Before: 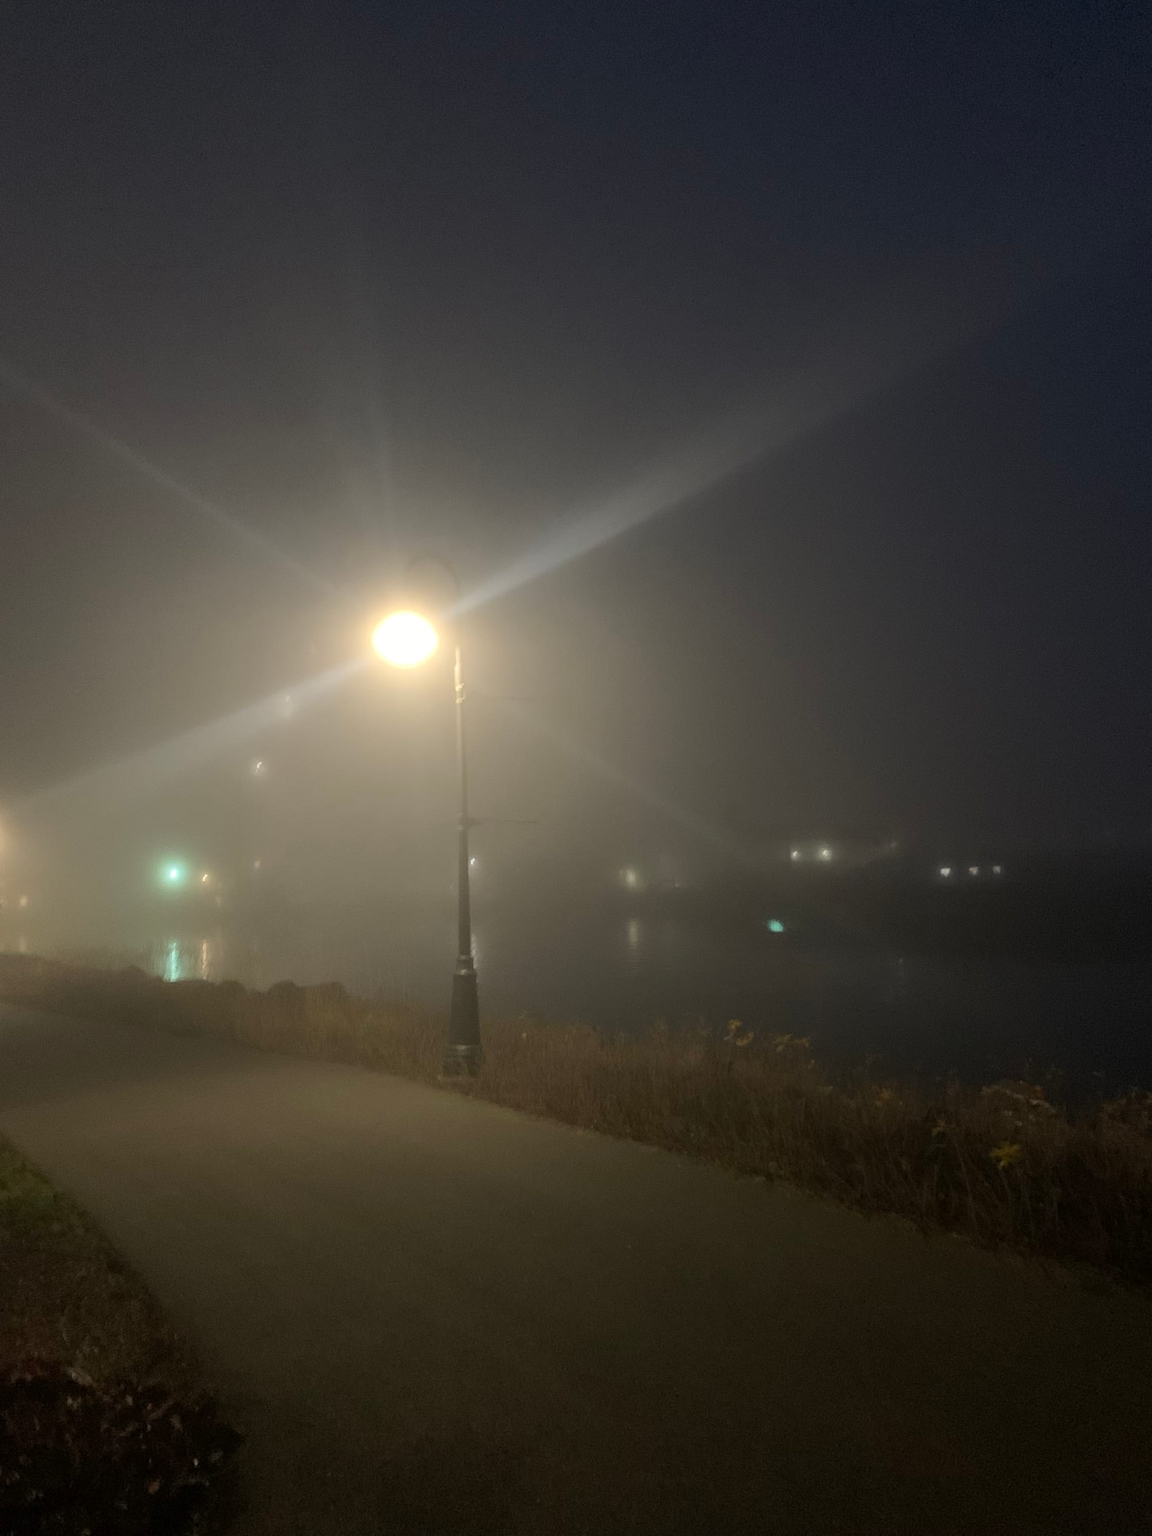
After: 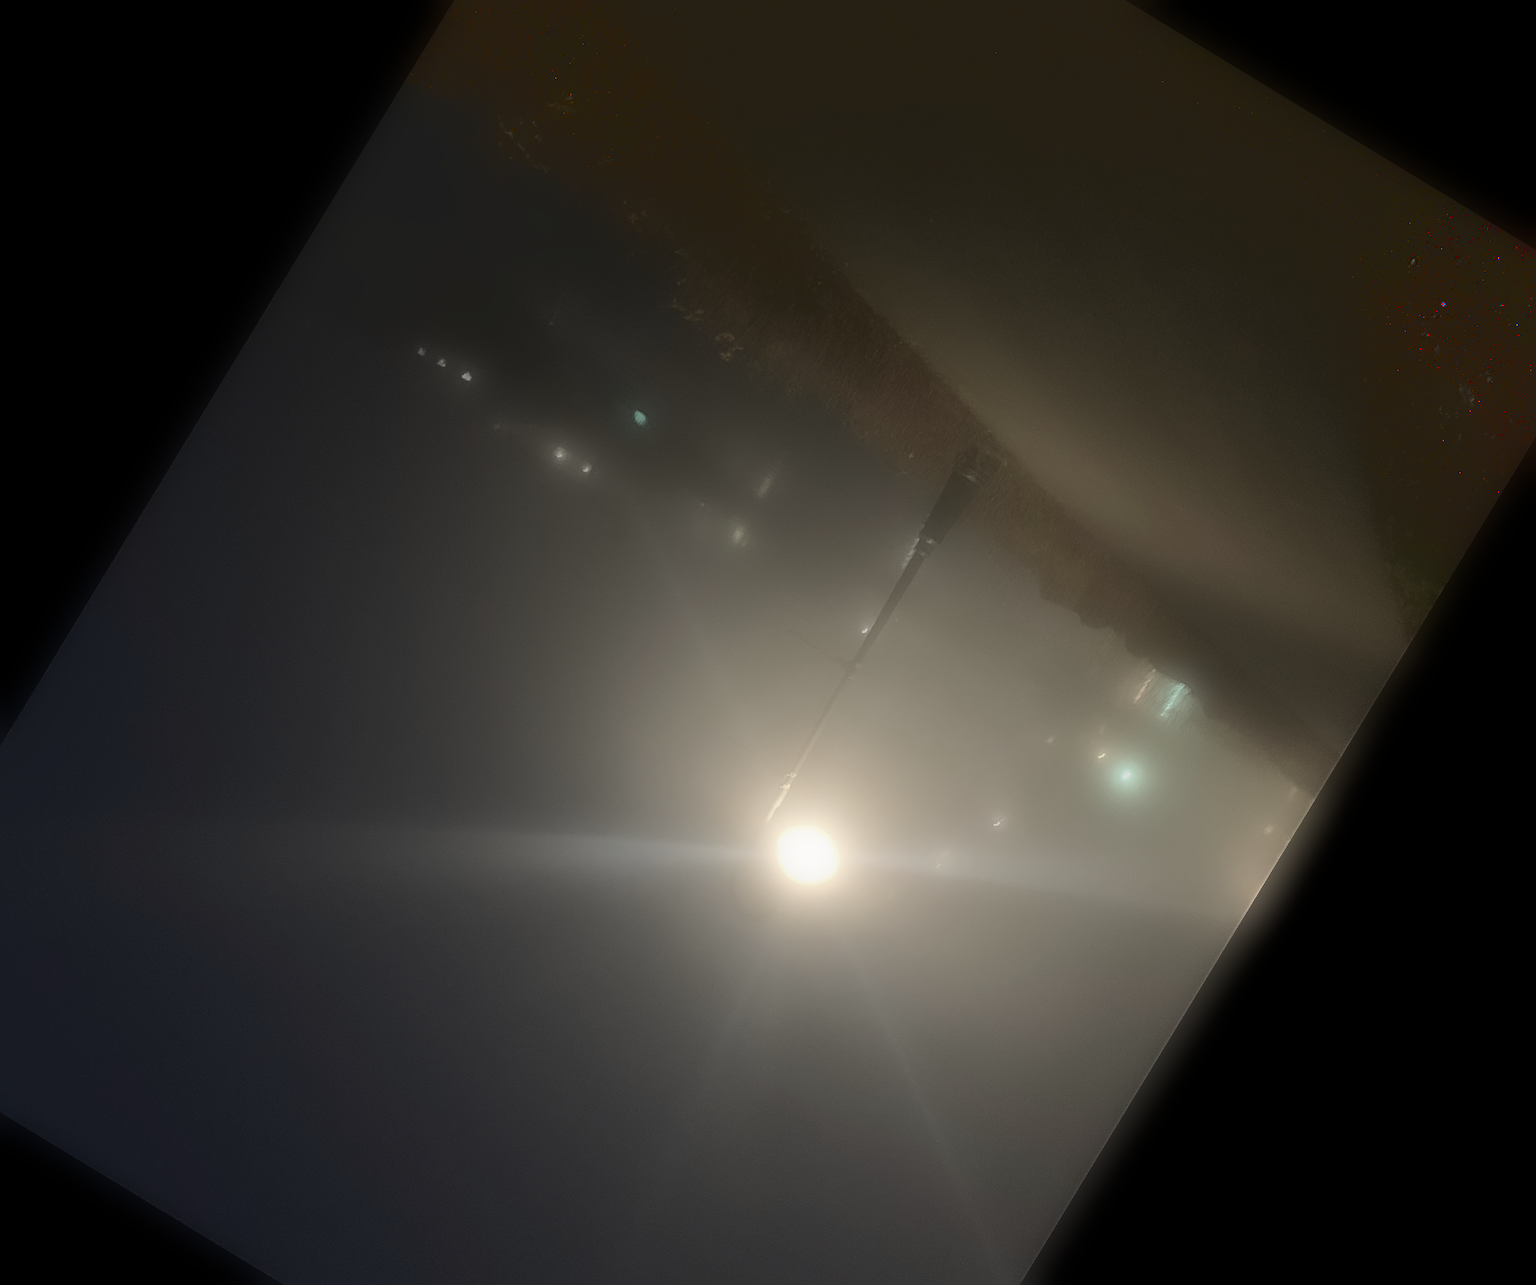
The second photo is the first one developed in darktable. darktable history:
sharpen: radius 3.025, amount 0.757
exposure: compensate highlight preservation false
crop and rotate: angle 148.68°, left 9.111%, top 15.603%, right 4.588%, bottom 17.041%
soften: on, module defaults
tone curve: curves: ch0 [(0.122, 0.111) (1, 1)]
contrast brightness saturation: contrast 0.1, saturation -0.3
shadows and highlights: shadows -20, white point adjustment -2, highlights -35
